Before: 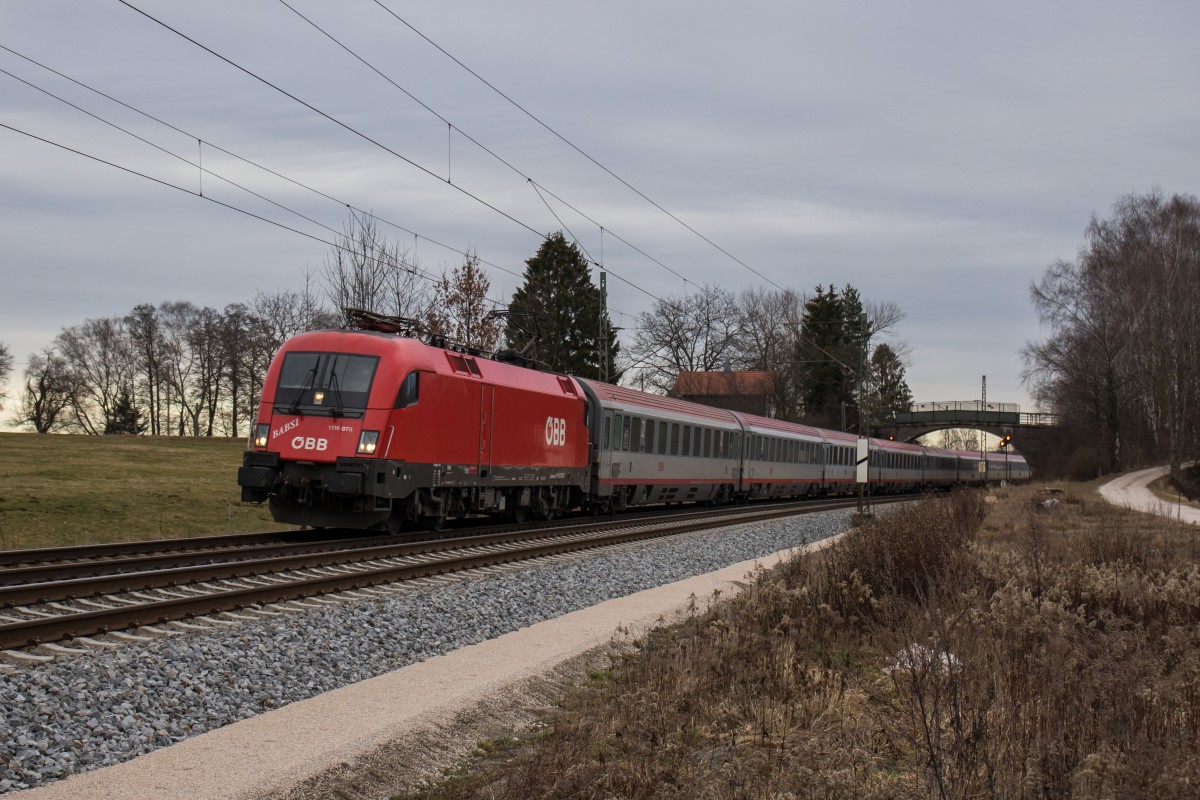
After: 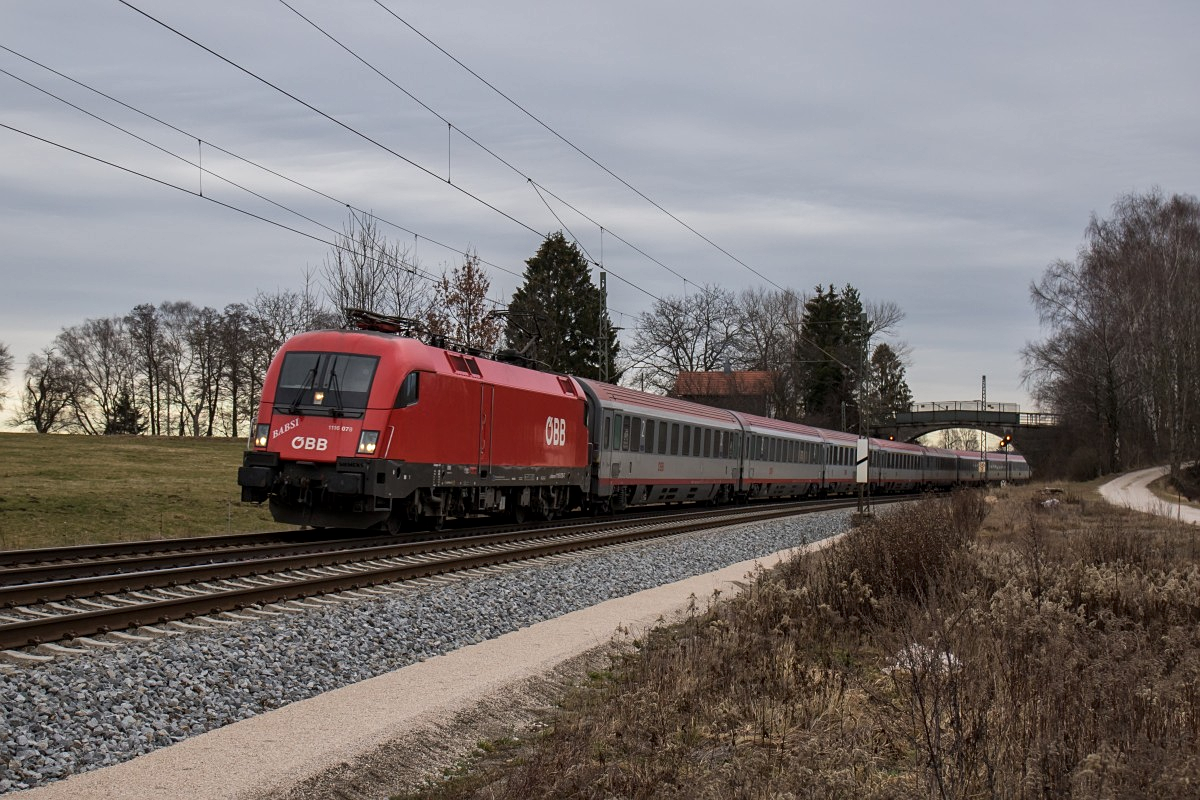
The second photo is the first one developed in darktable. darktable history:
sharpen: radius 1.261, amount 0.305, threshold 0.044
local contrast: mode bilateral grid, contrast 21, coarseness 49, detail 119%, midtone range 0.2
